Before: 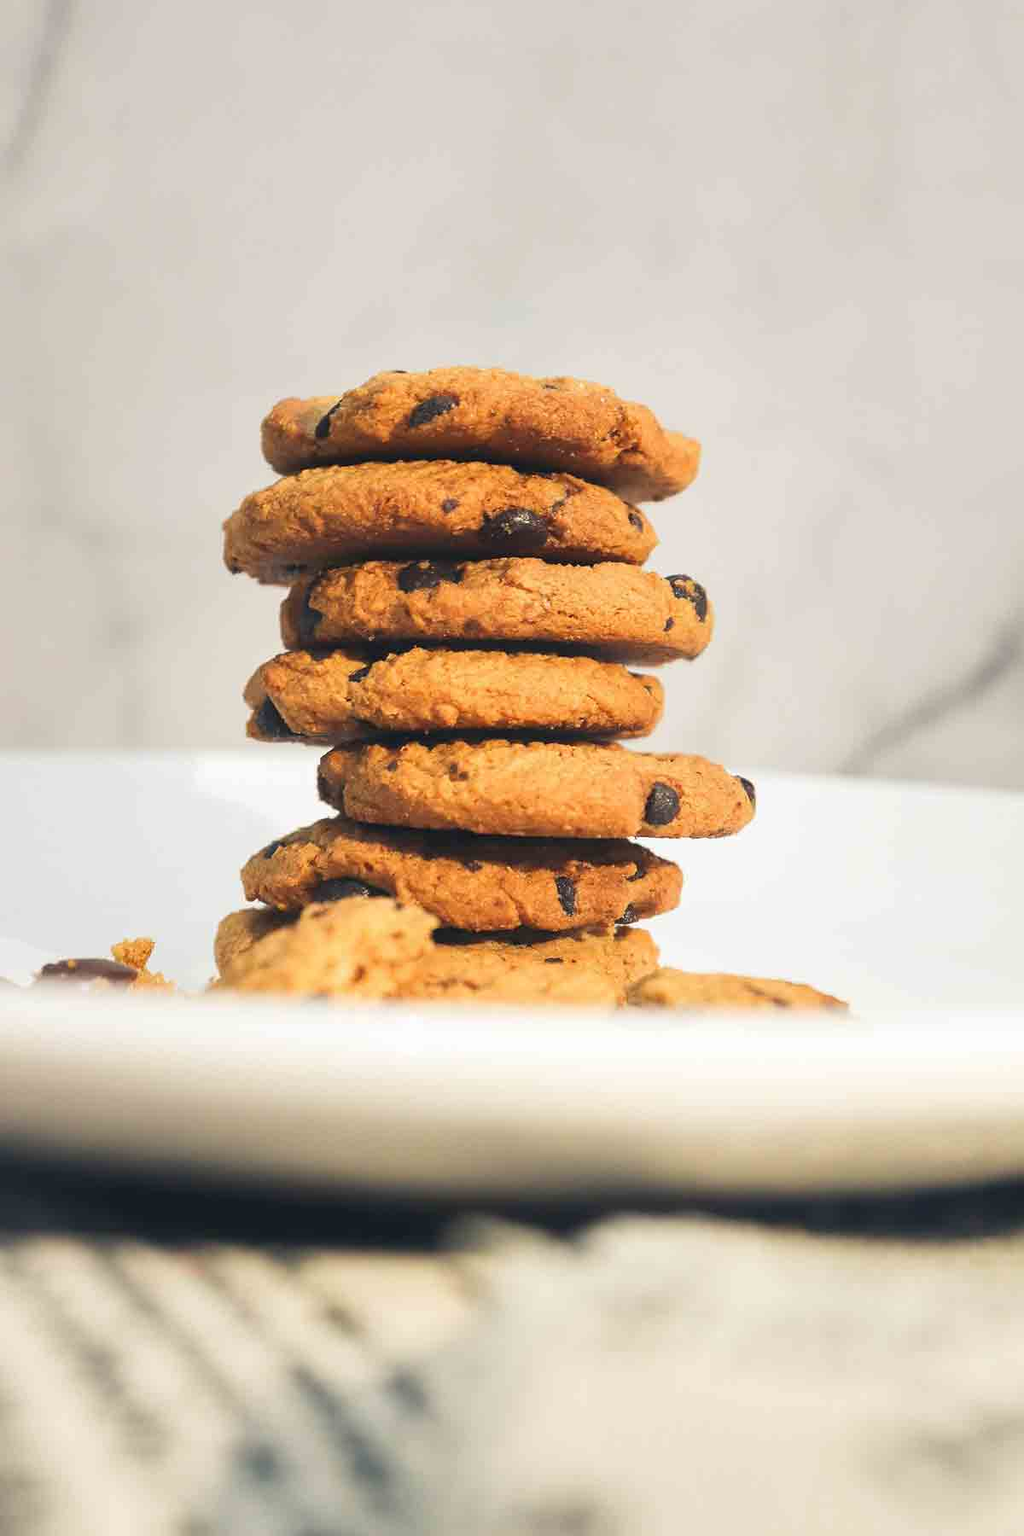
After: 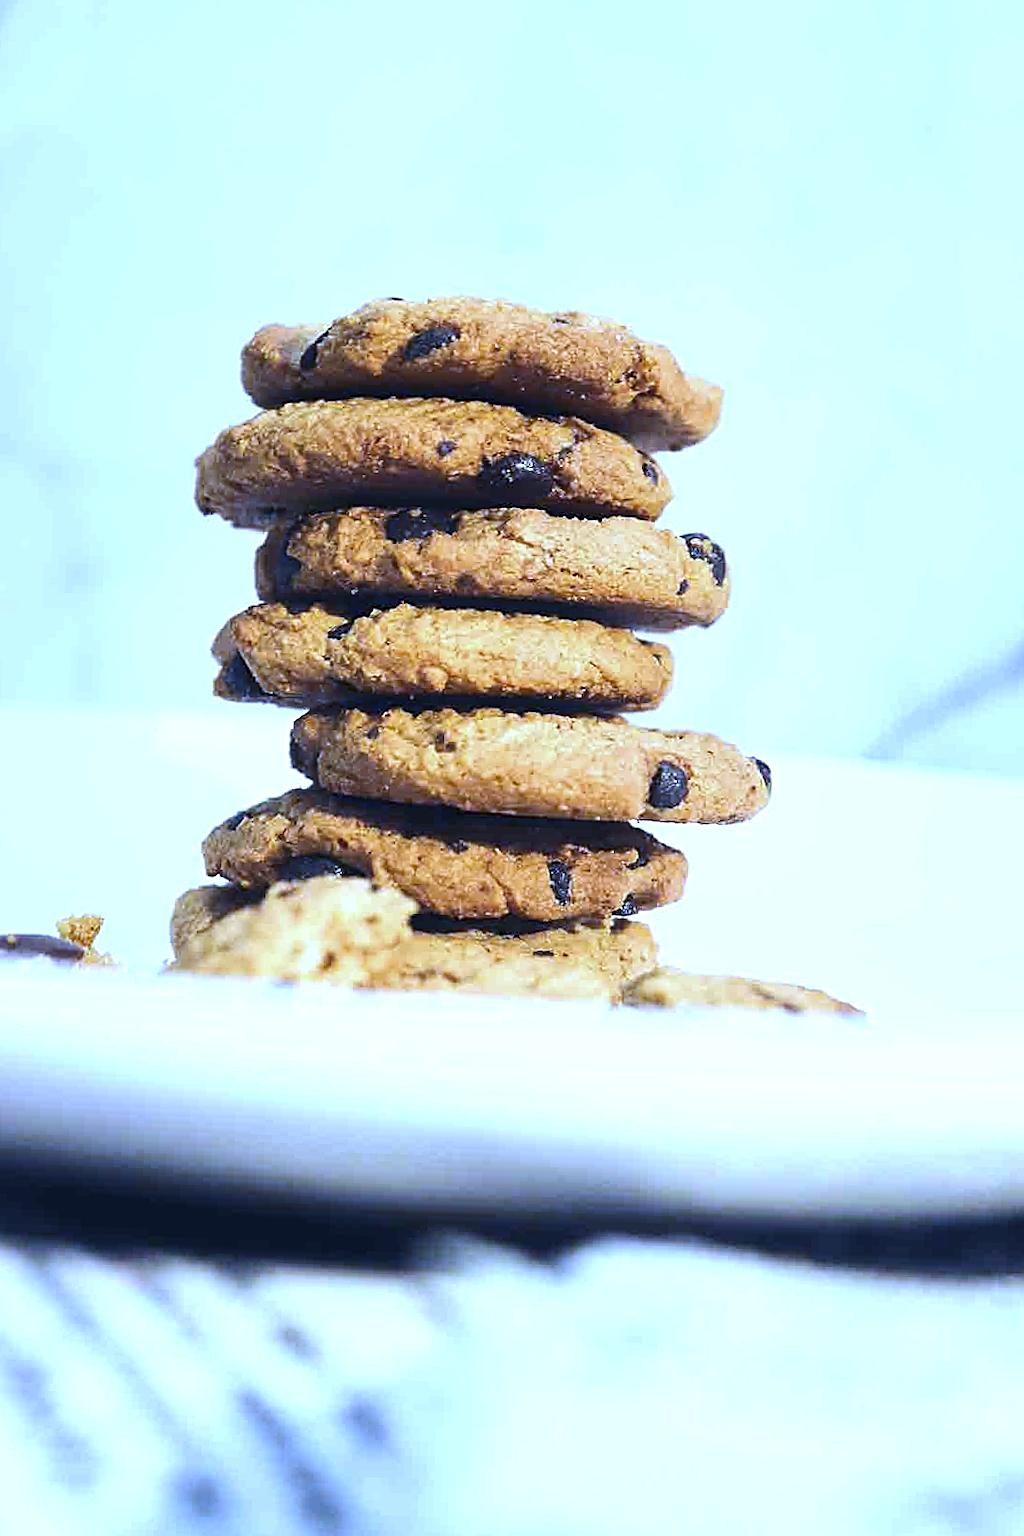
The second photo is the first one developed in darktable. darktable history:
white balance: red 0.766, blue 1.537
sharpen: on, module defaults
crop and rotate: angle -1.96°, left 3.097%, top 4.154%, right 1.586%, bottom 0.529%
tone equalizer: -8 EV -0.75 EV, -7 EV -0.7 EV, -6 EV -0.6 EV, -5 EV -0.4 EV, -3 EV 0.4 EV, -2 EV 0.6 EV, -1 EV 0.7 EV, +0 EV 0.75 EV, edges refinement/feathering 500, mask exposure compensation -1.57 EV, preserve details no
